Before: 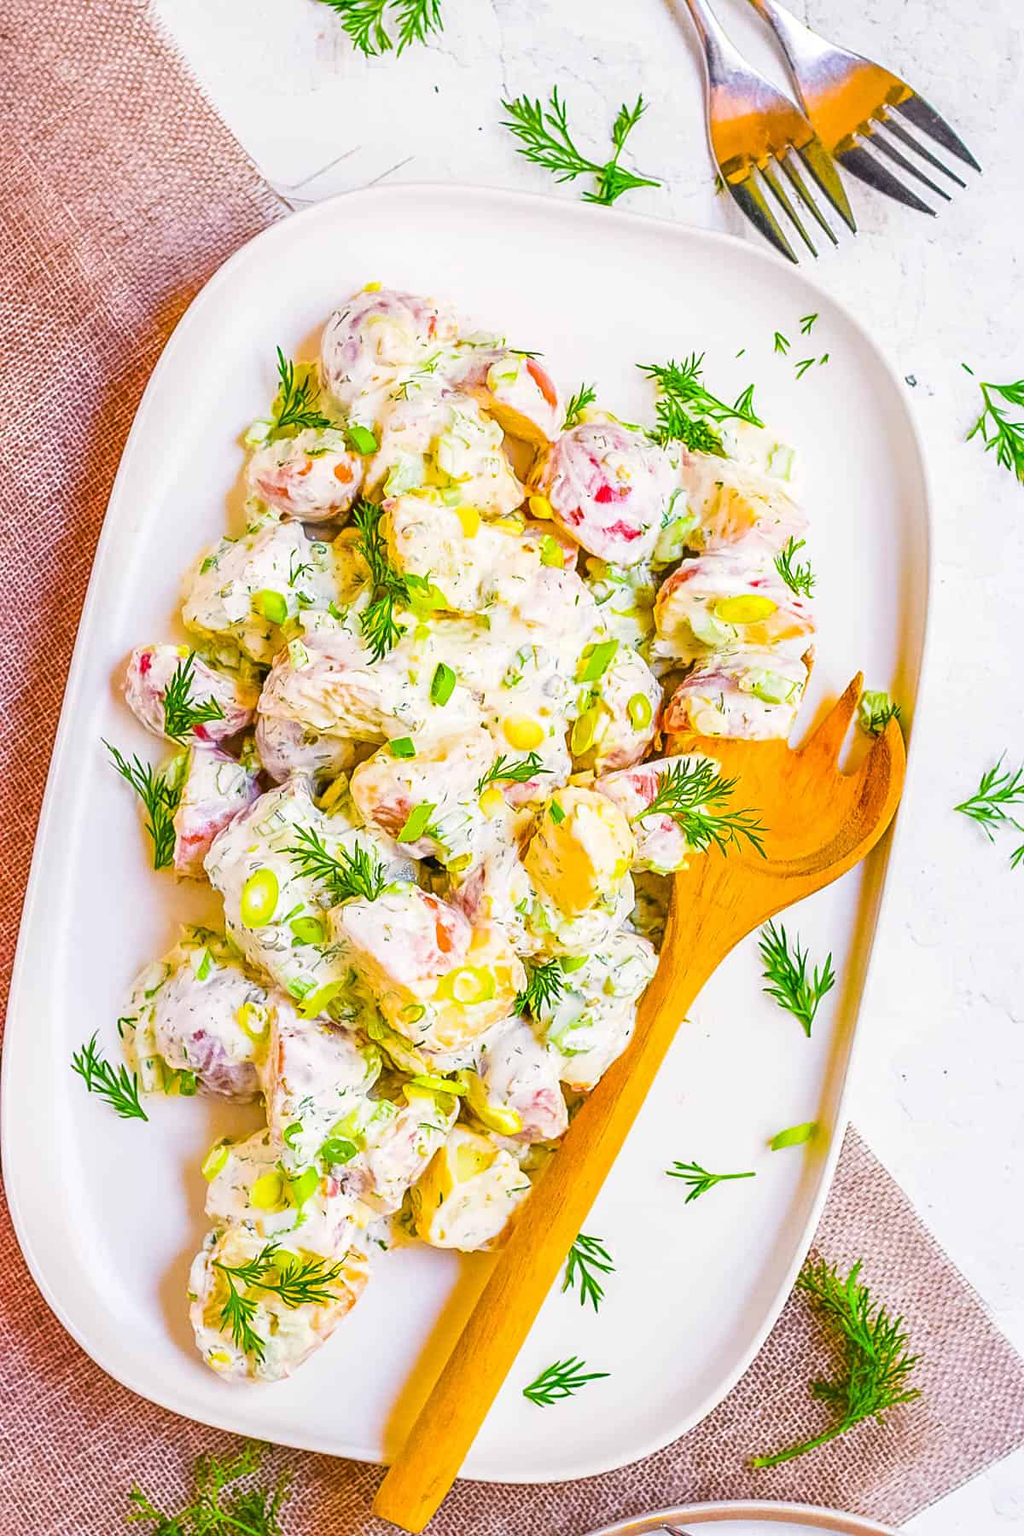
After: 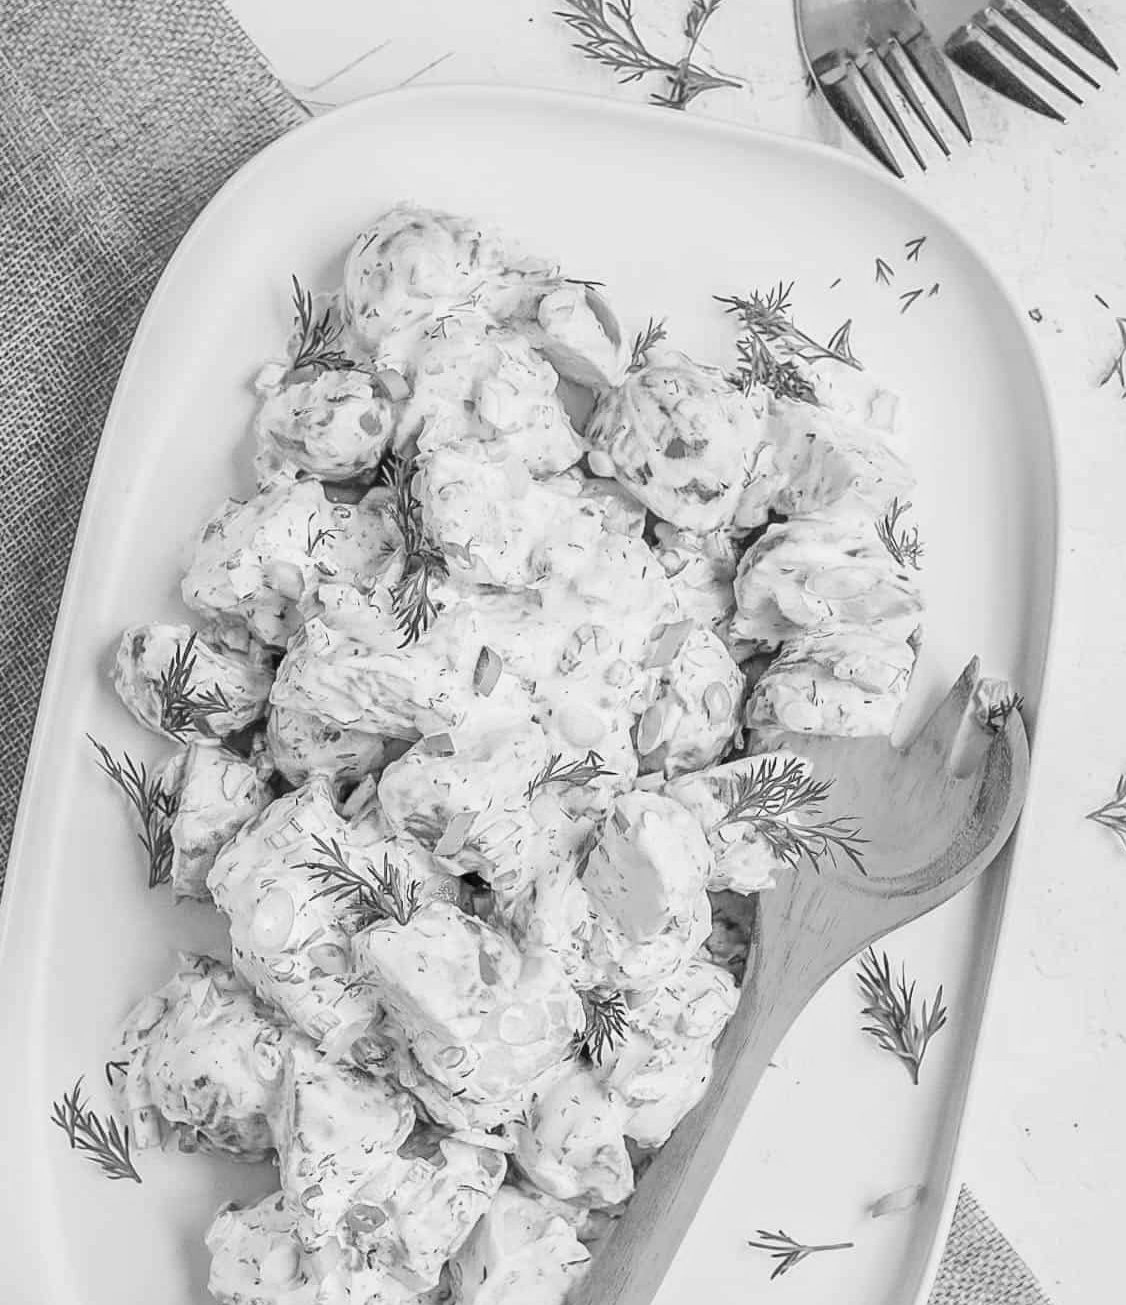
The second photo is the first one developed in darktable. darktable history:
crop: left 2.737%, top 7.287%, right 3.421%, bottom 20.179%
monochrome: a -71.75, b 75.82
